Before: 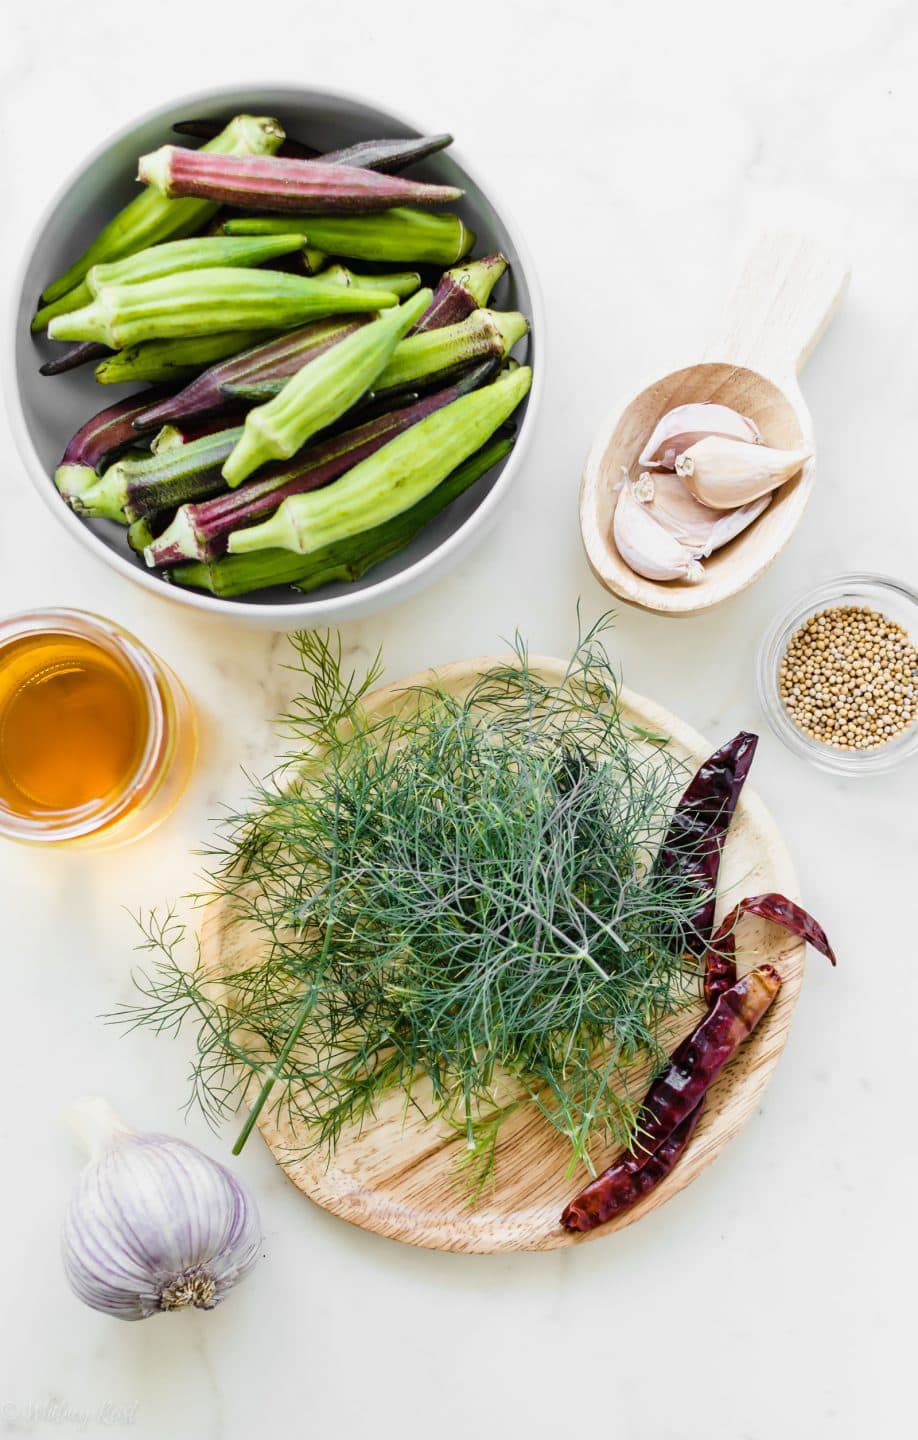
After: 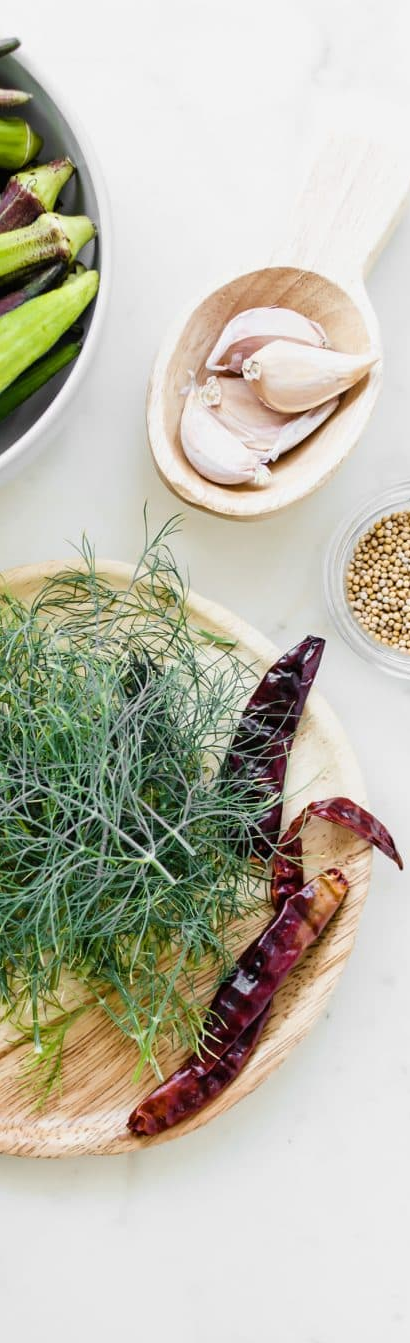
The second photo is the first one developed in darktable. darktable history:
tone equalizer: on, module defaults
crop: left 47.251%, top 6.711%, right 8.056%
